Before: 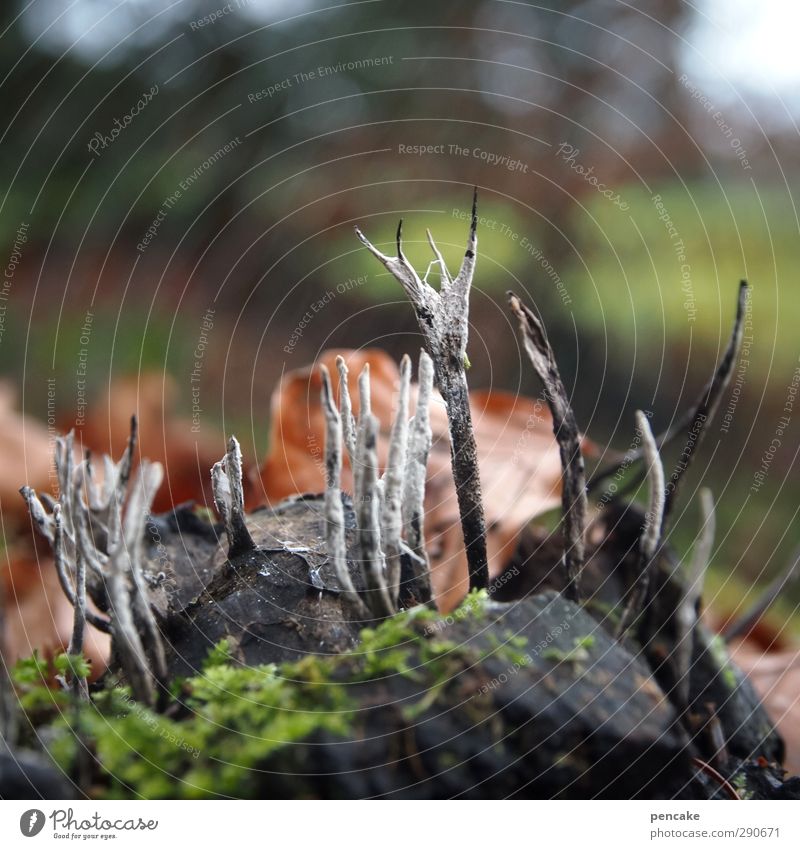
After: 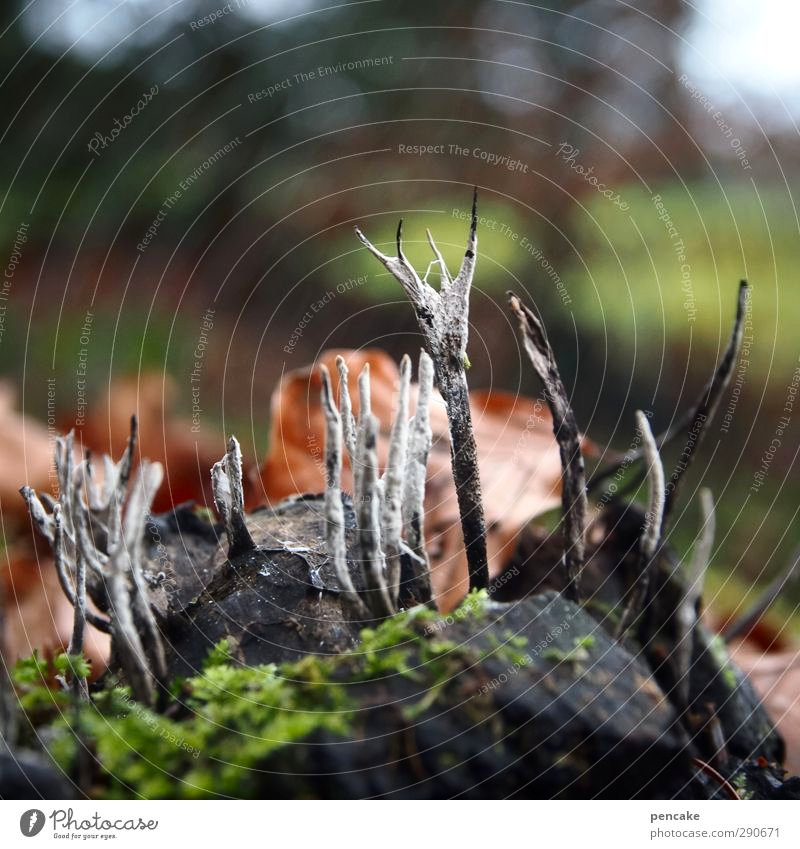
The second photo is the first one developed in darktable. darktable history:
contrast brightness saturation: contrast 0.152, brightness -0.011, saturation 0.1
